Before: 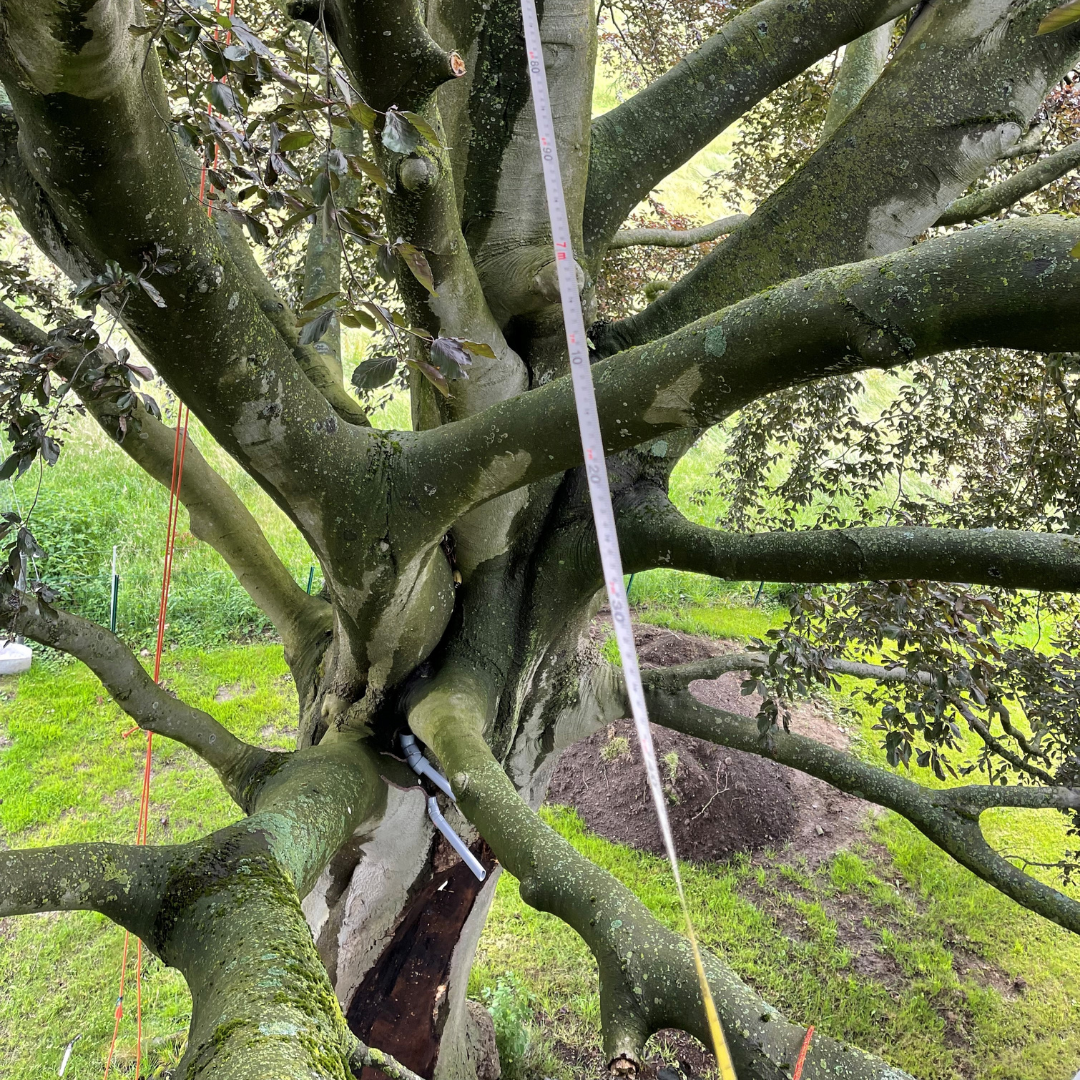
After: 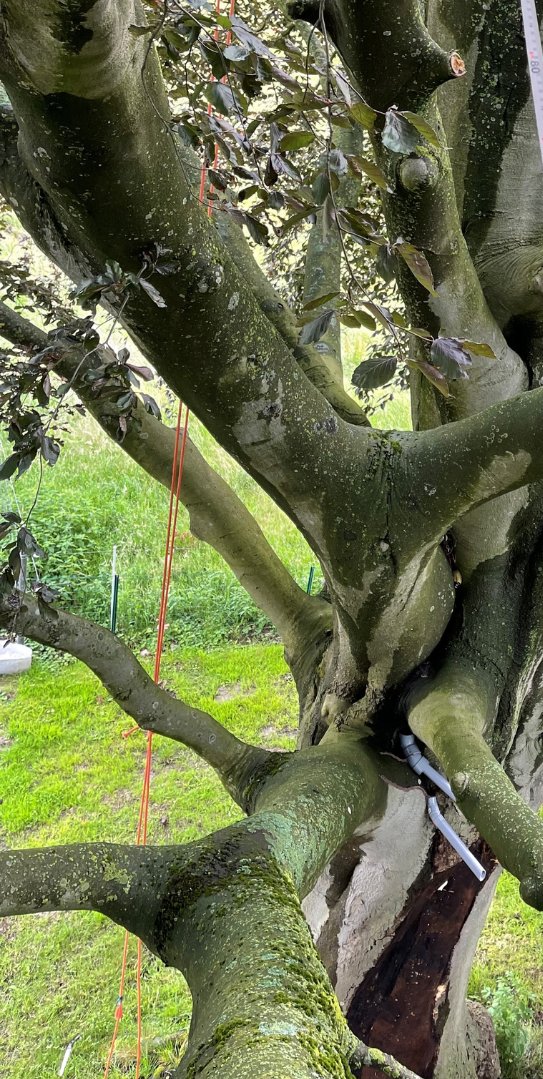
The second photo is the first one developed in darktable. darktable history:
crop and rotate: left 0.056%, top 0%, right 49.658%
